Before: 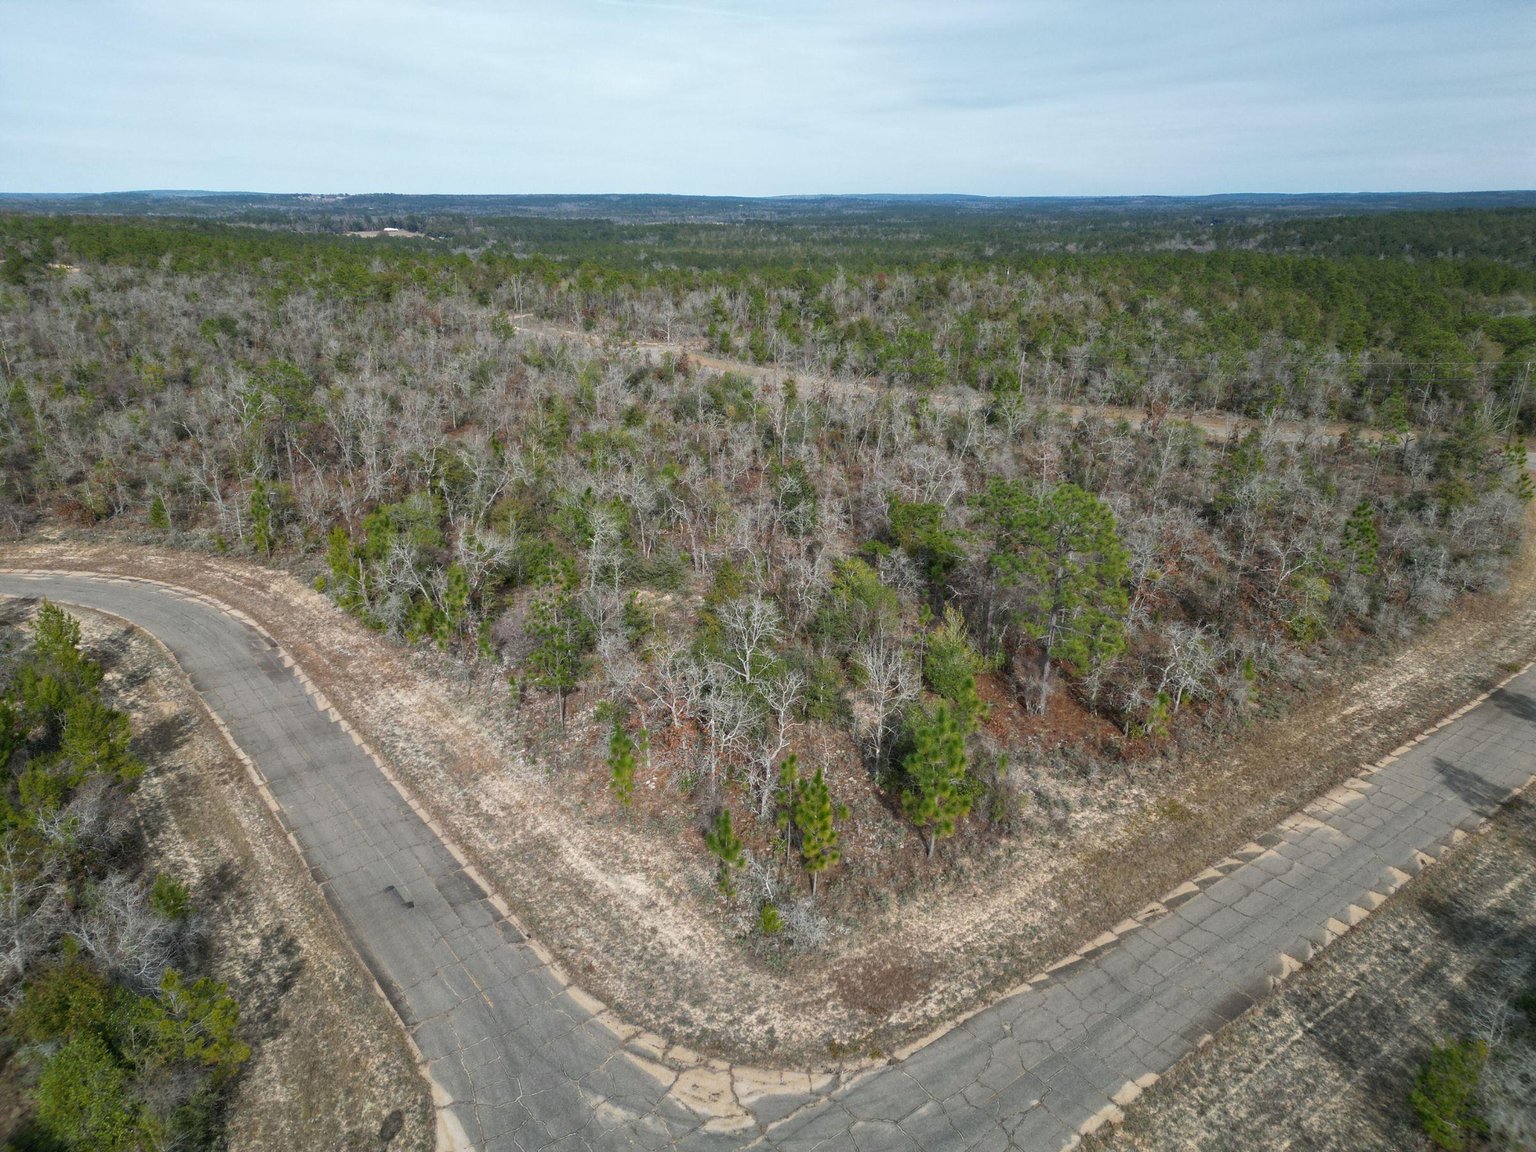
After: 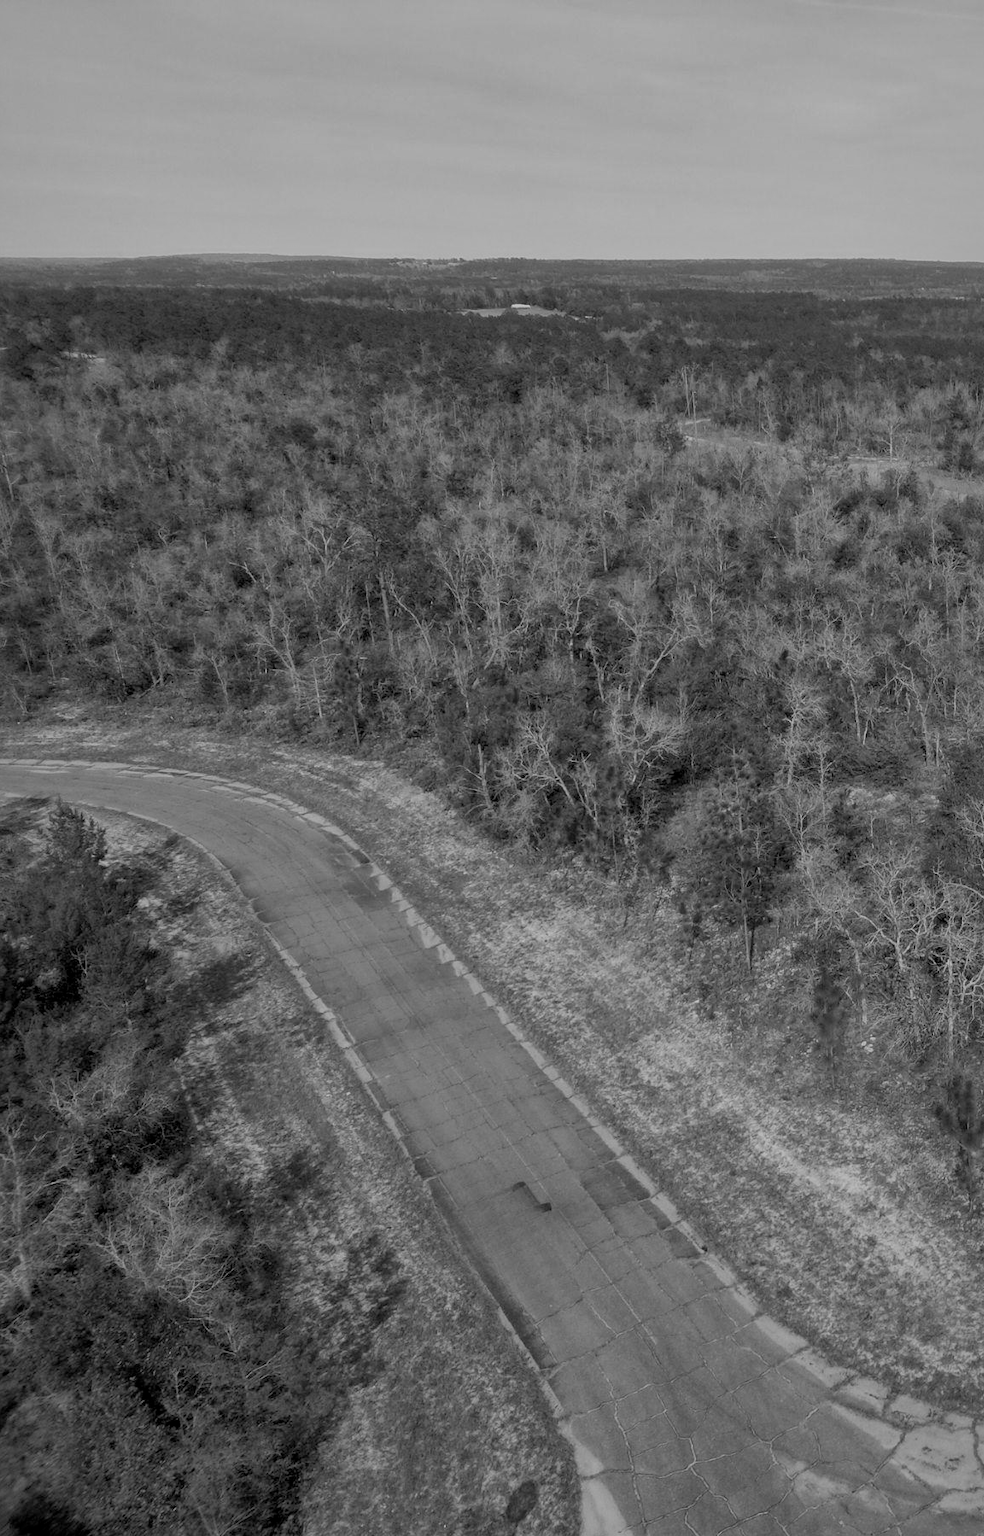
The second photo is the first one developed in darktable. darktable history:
color calibration: output gray [0.18, 0.41, 0.41, 0], illuminant same as pipeline (D50), adaptation XYZ, x 0.345, y 0.358, temperature 5006.76 K
crop and rotate: left 0.045%, top 0%, right 51.886%
exposure: black level correction 0.011, exposure -0.479 EV, compensate exposure bias true, compensate highlight preservation false
shadows and highlights: shadows 39.54, highlights -59.79
